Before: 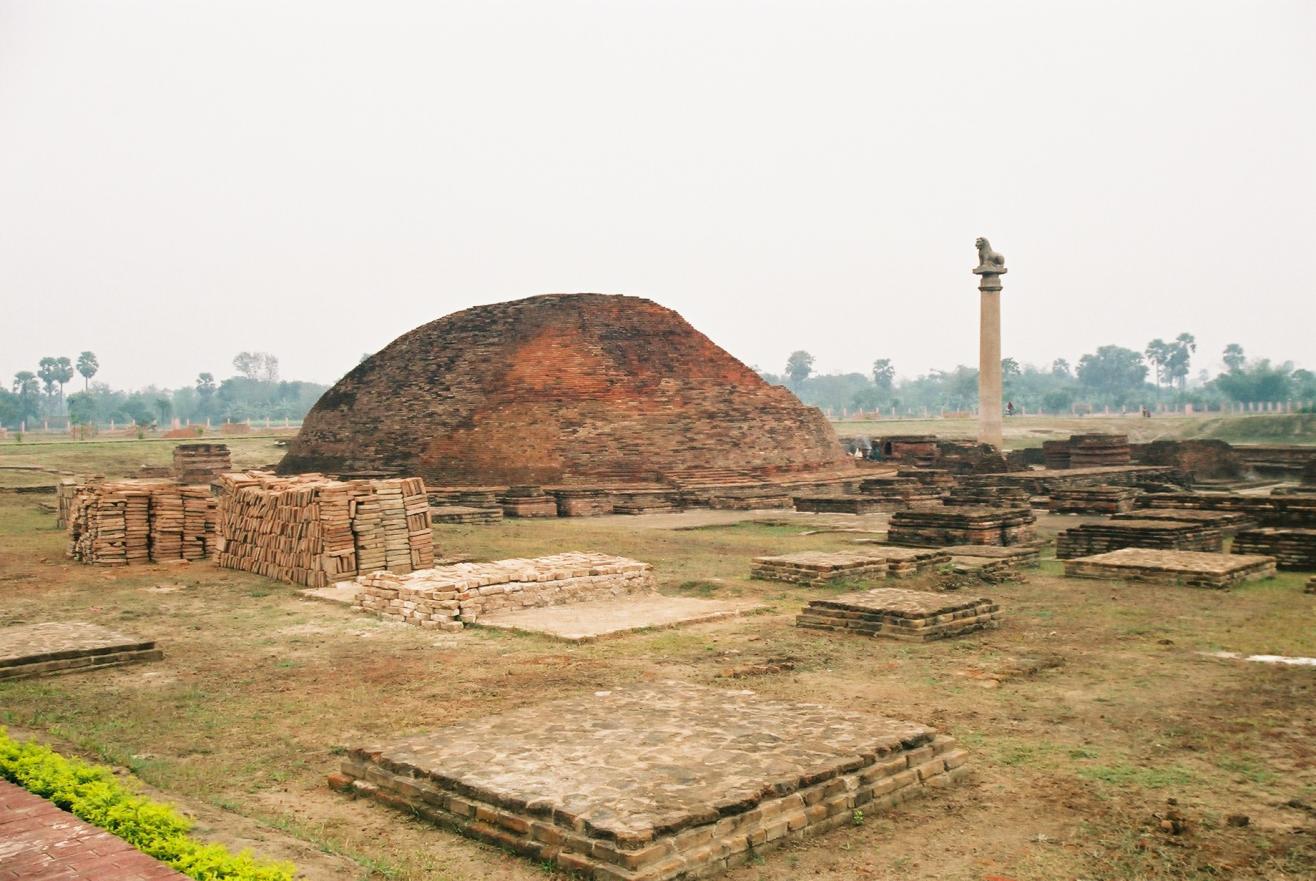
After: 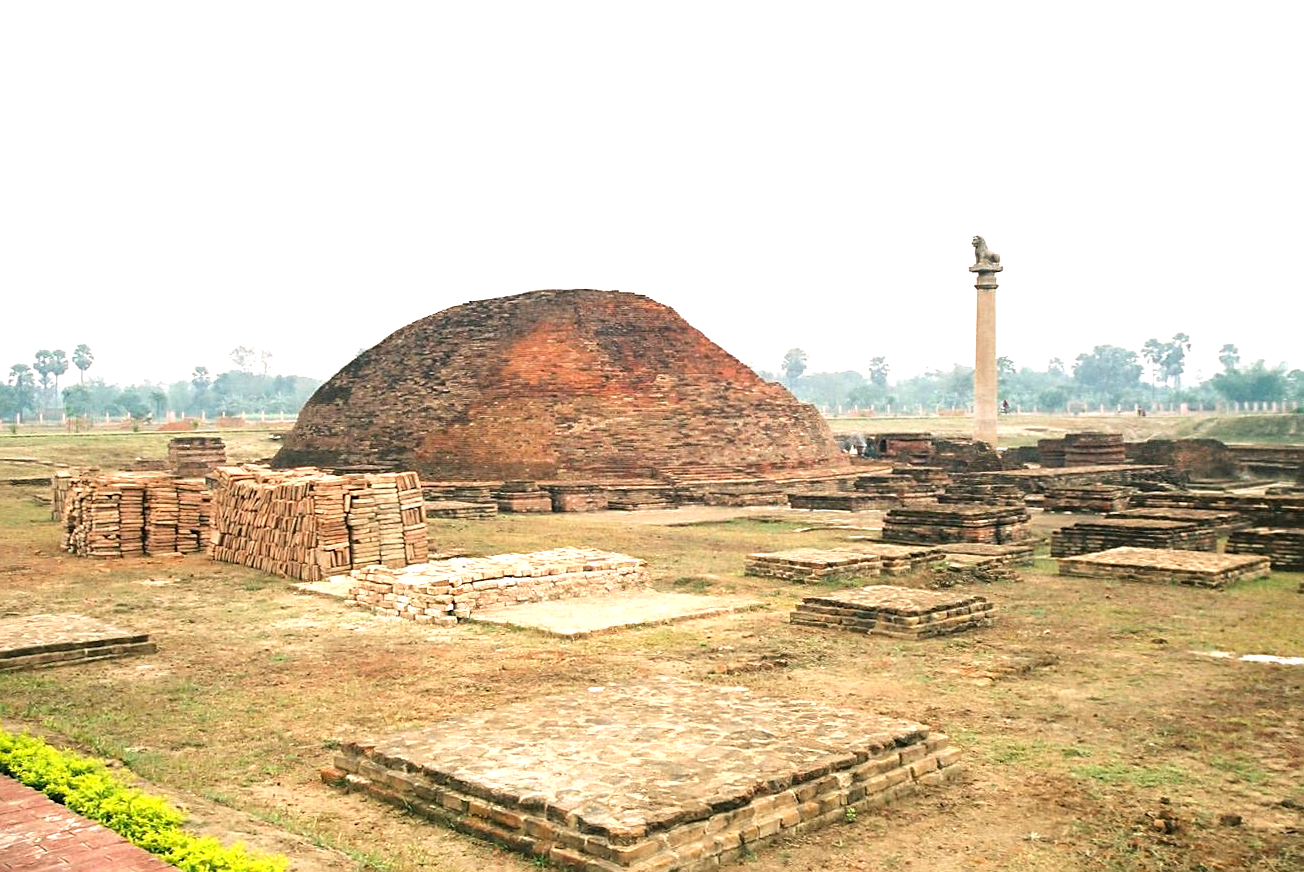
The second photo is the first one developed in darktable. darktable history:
crop and rotate: angle -0.353°
sharpen: on, module defaults
exposure: black level correction 0, exposure 0.69 EV, compensate exposure bias true, compensate highlight preservation false
